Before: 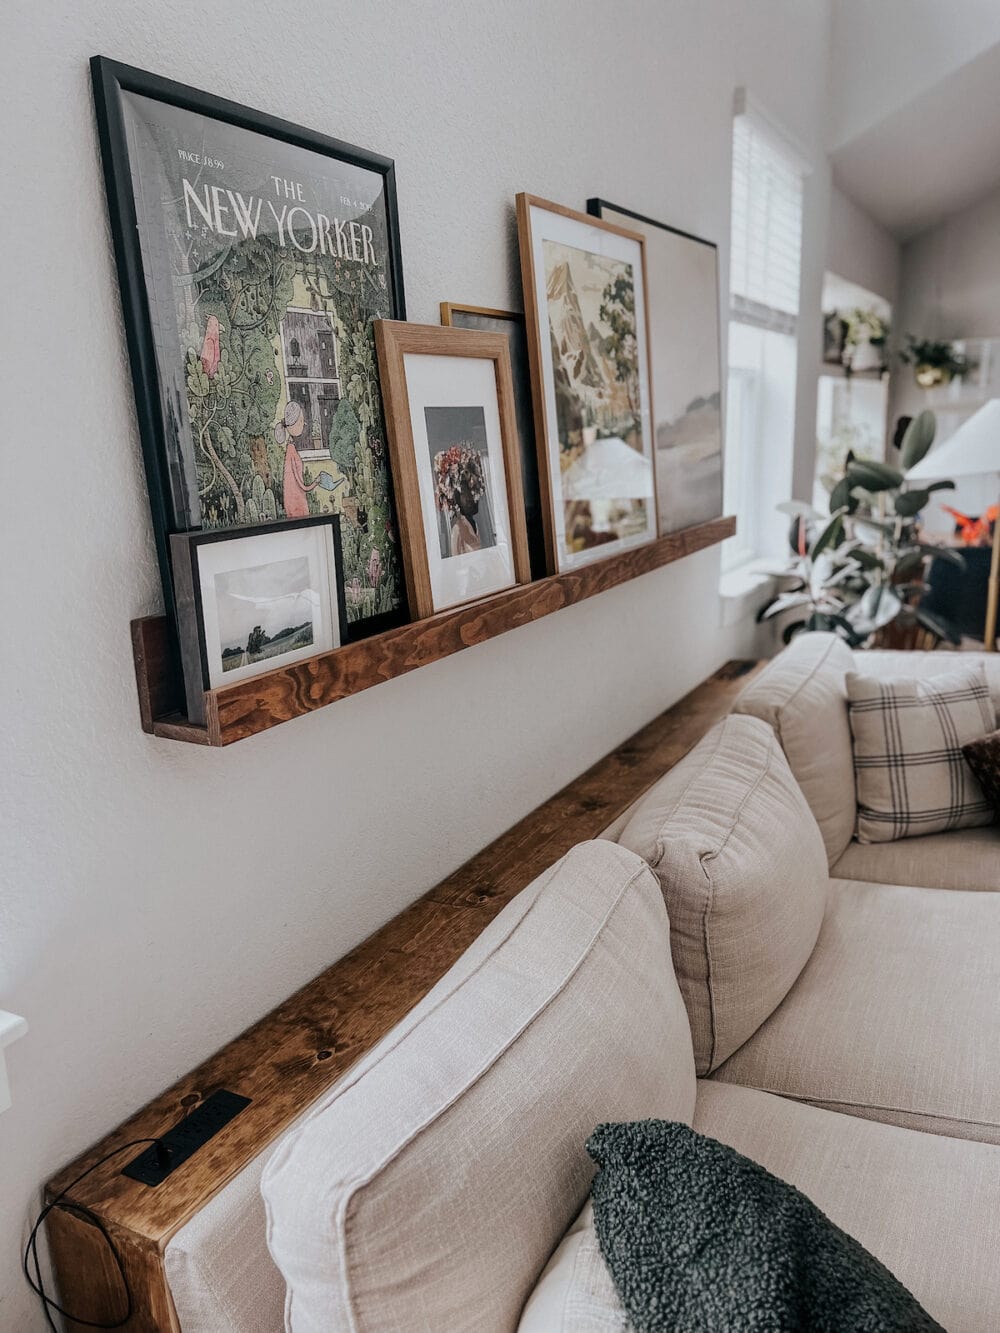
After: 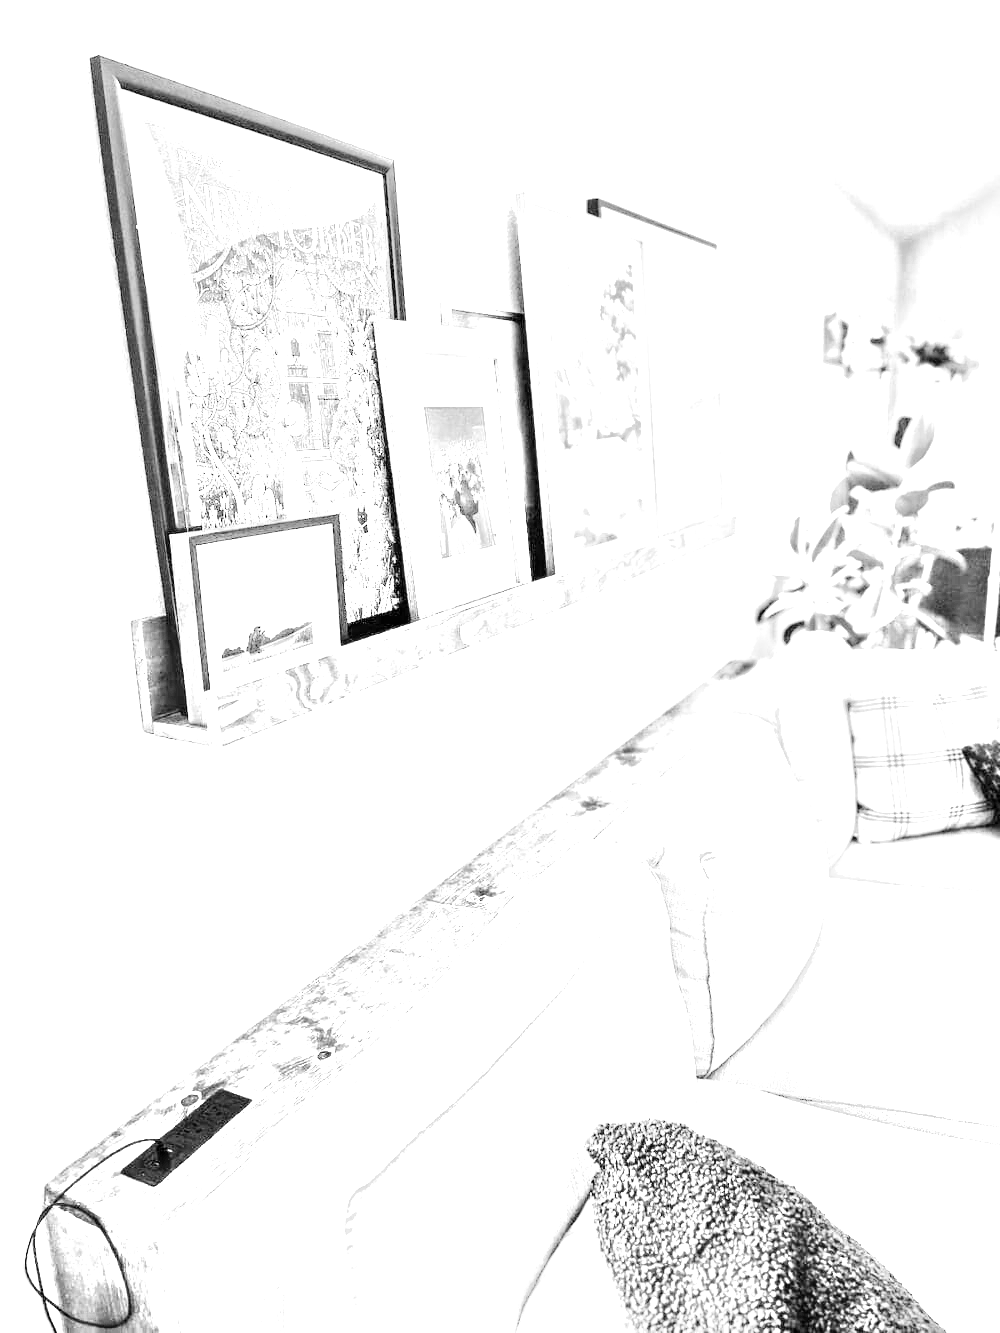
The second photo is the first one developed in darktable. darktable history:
white balance: red 8, blue 8
contrast brightness saturation: contrast 0.04, saturation 0.07
exposure: exposure 1 EV, compensate highlight preservation false
monochrome: on, module defaults
